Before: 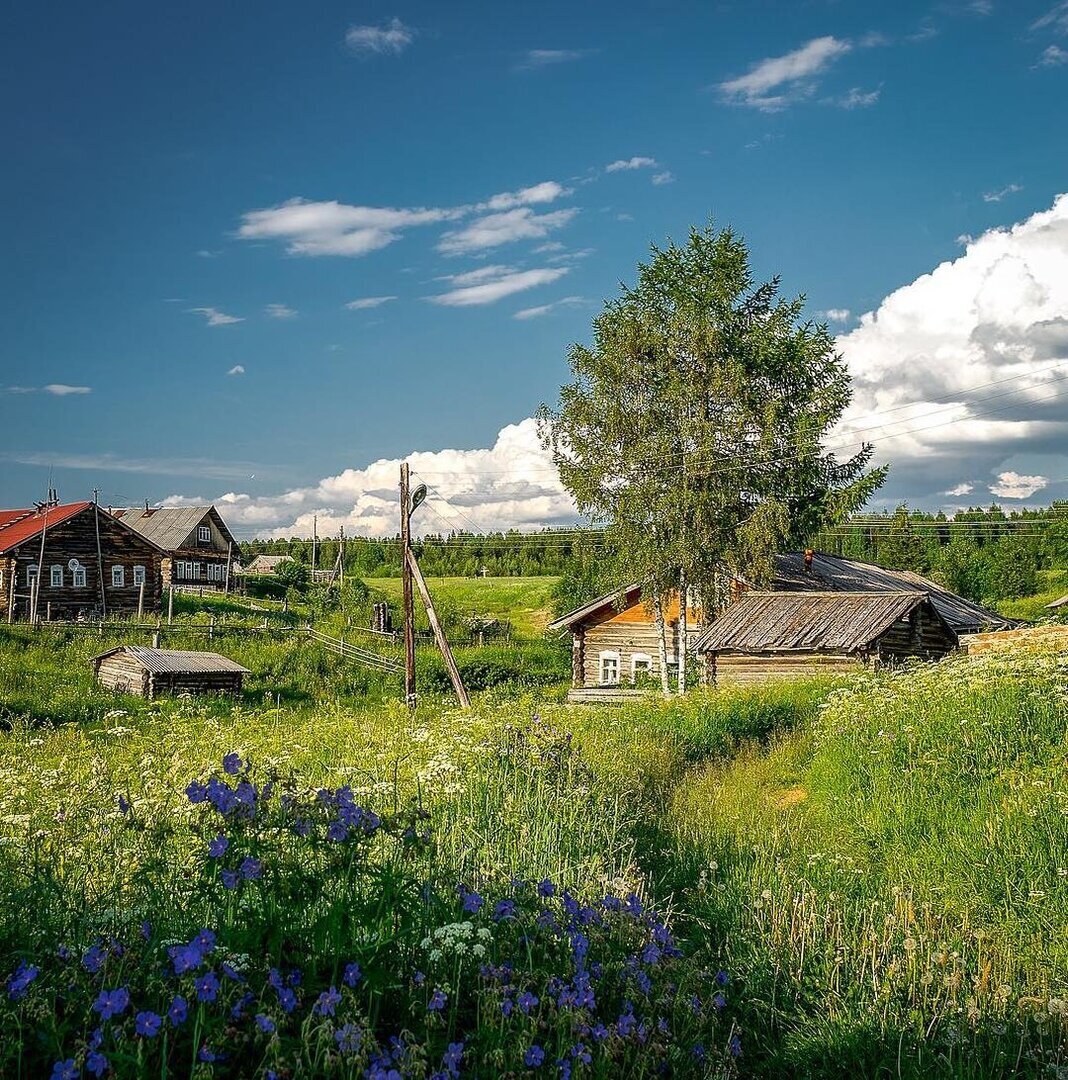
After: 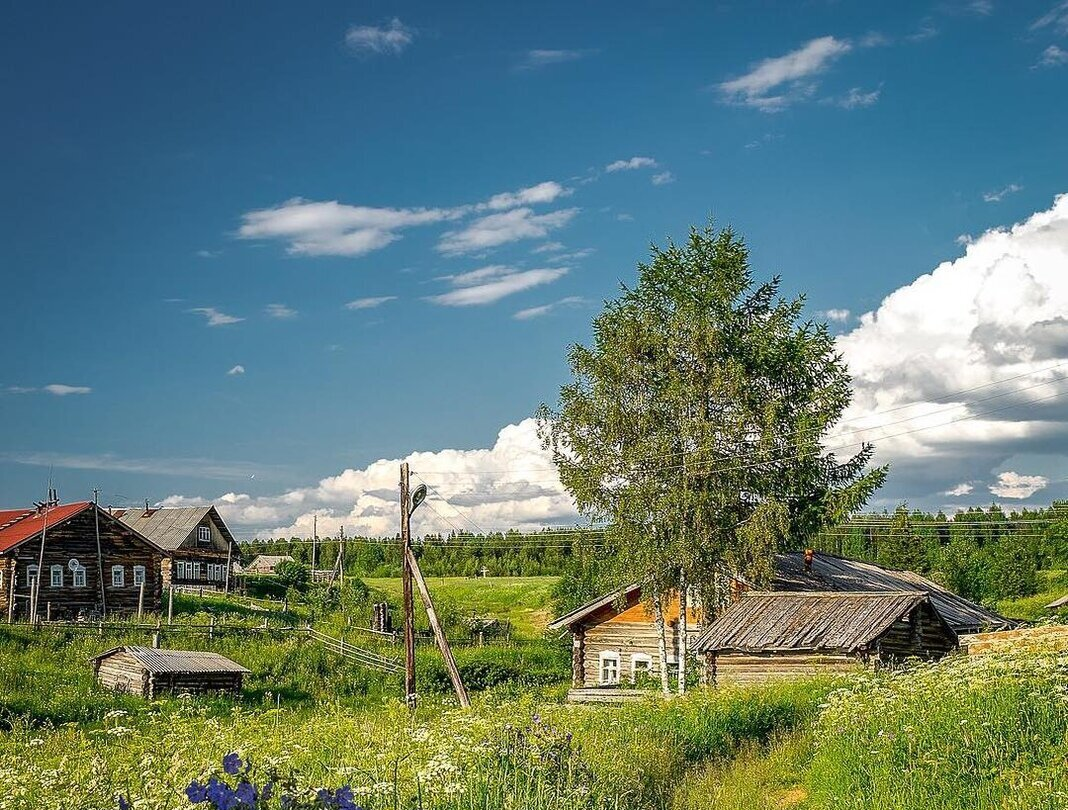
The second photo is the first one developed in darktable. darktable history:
crop: bottom 24.965%
